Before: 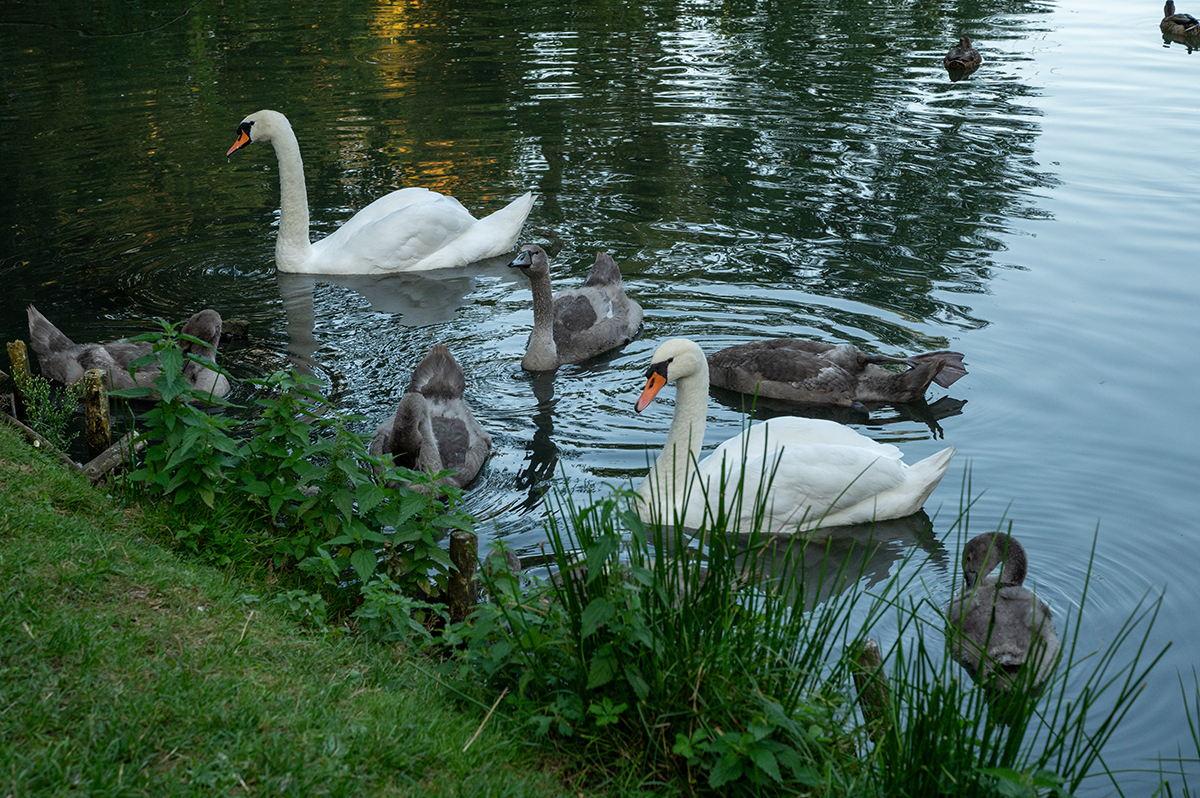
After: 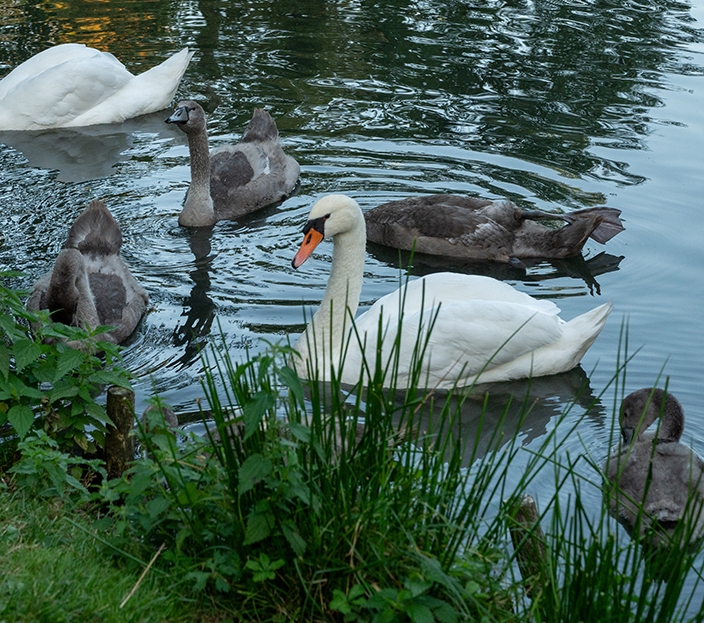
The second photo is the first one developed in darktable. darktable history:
crop and rotate: left 28.592%, top 18.051%, right 12.7%, bottom 3.815%
